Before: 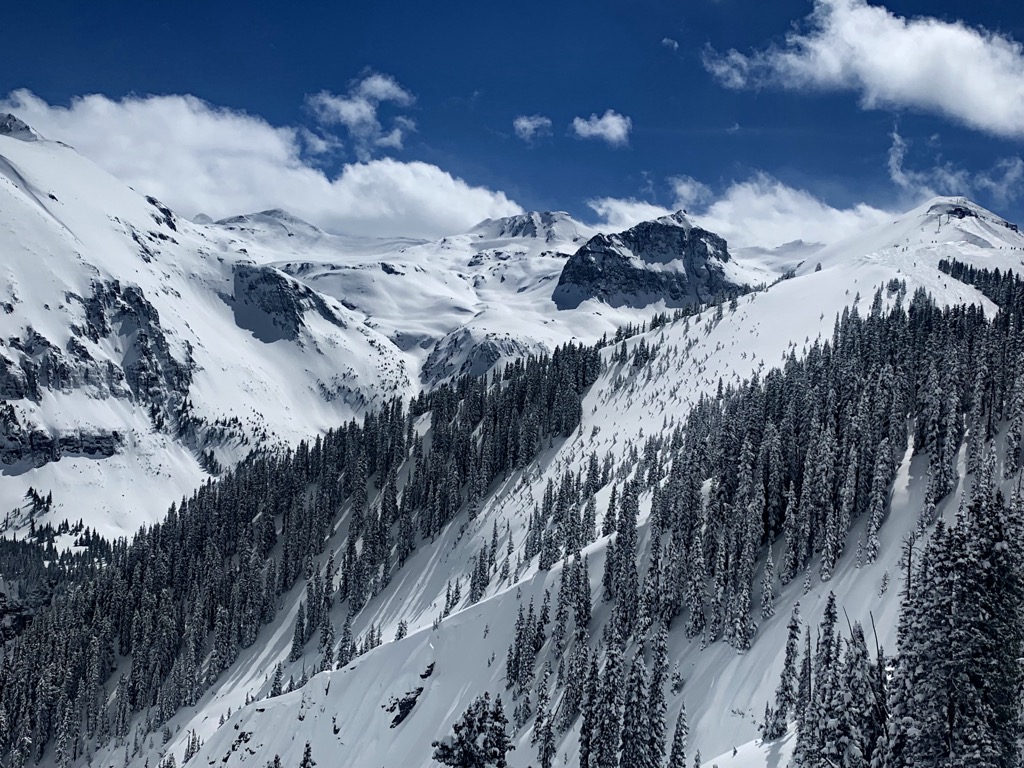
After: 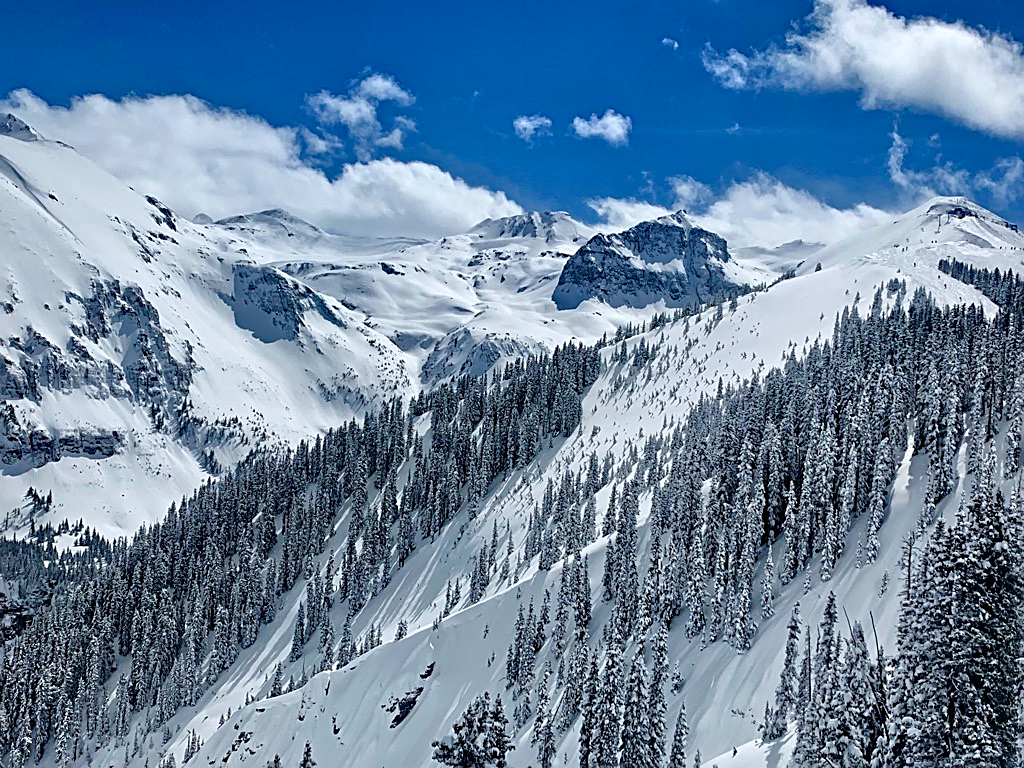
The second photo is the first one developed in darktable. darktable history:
sharpen: on, module defaults
haze removal: adaptive false
tone equalizer: -7 EV 0.145 EV, -6 EV 0.612 EV, -5 EV 1.13 EV, -4 EV 1.37 EV, -3 EV 1.18 EV, -2 EV 0.6 EV, -1 EV 0.164 EV, mask exposure compensation -0.515 EV
